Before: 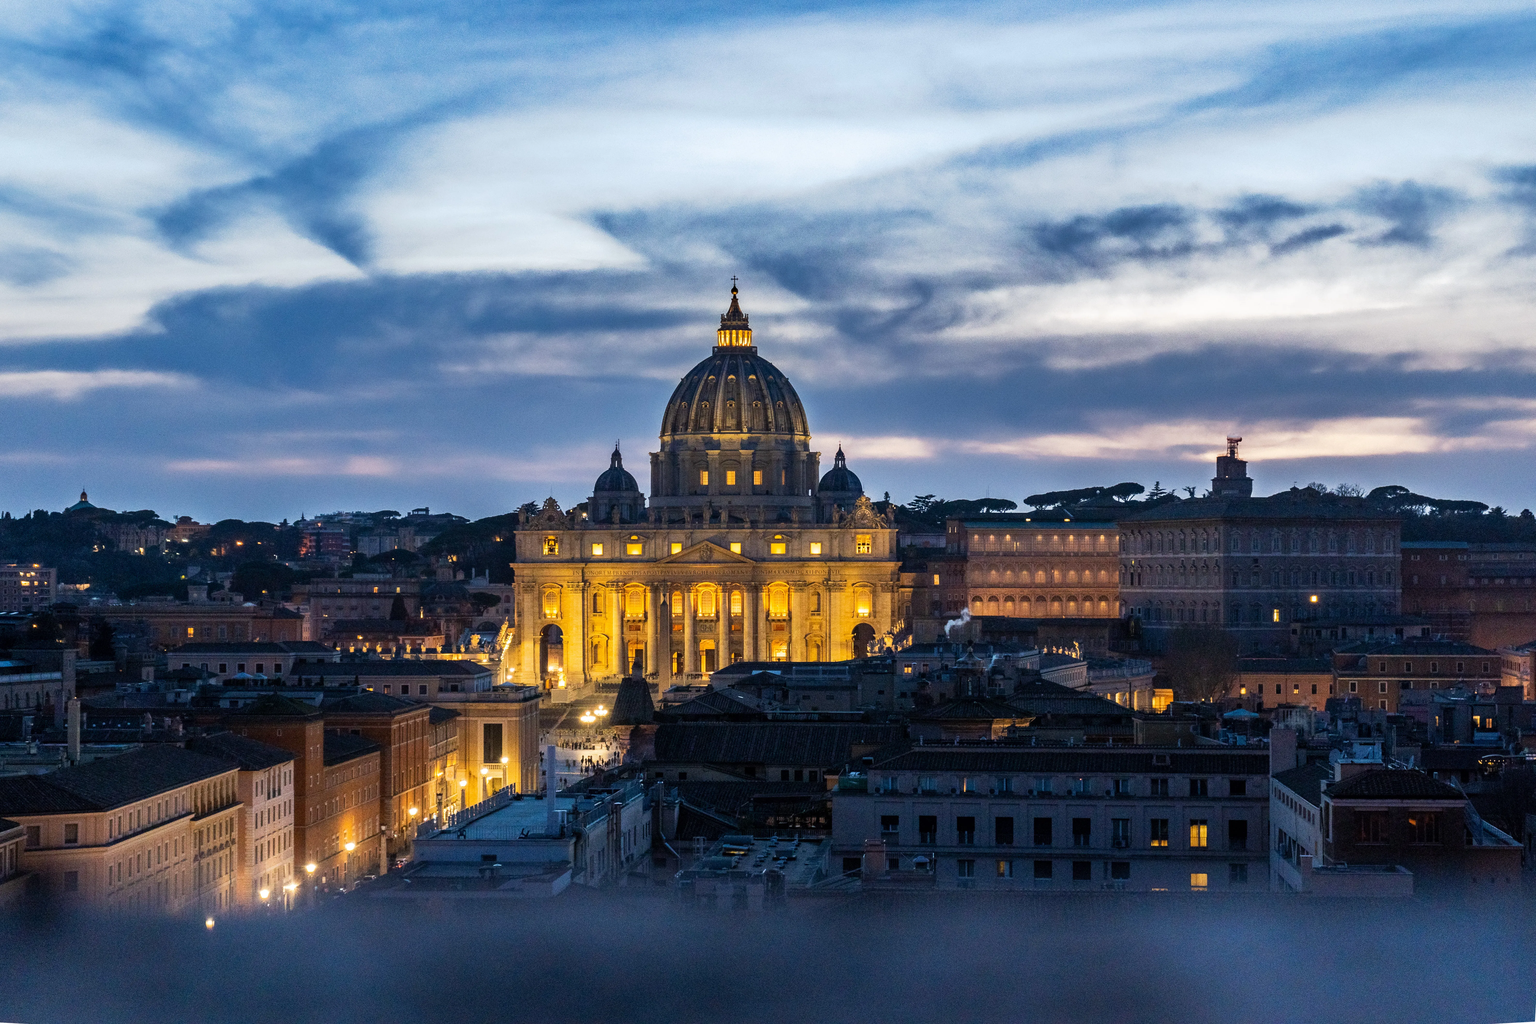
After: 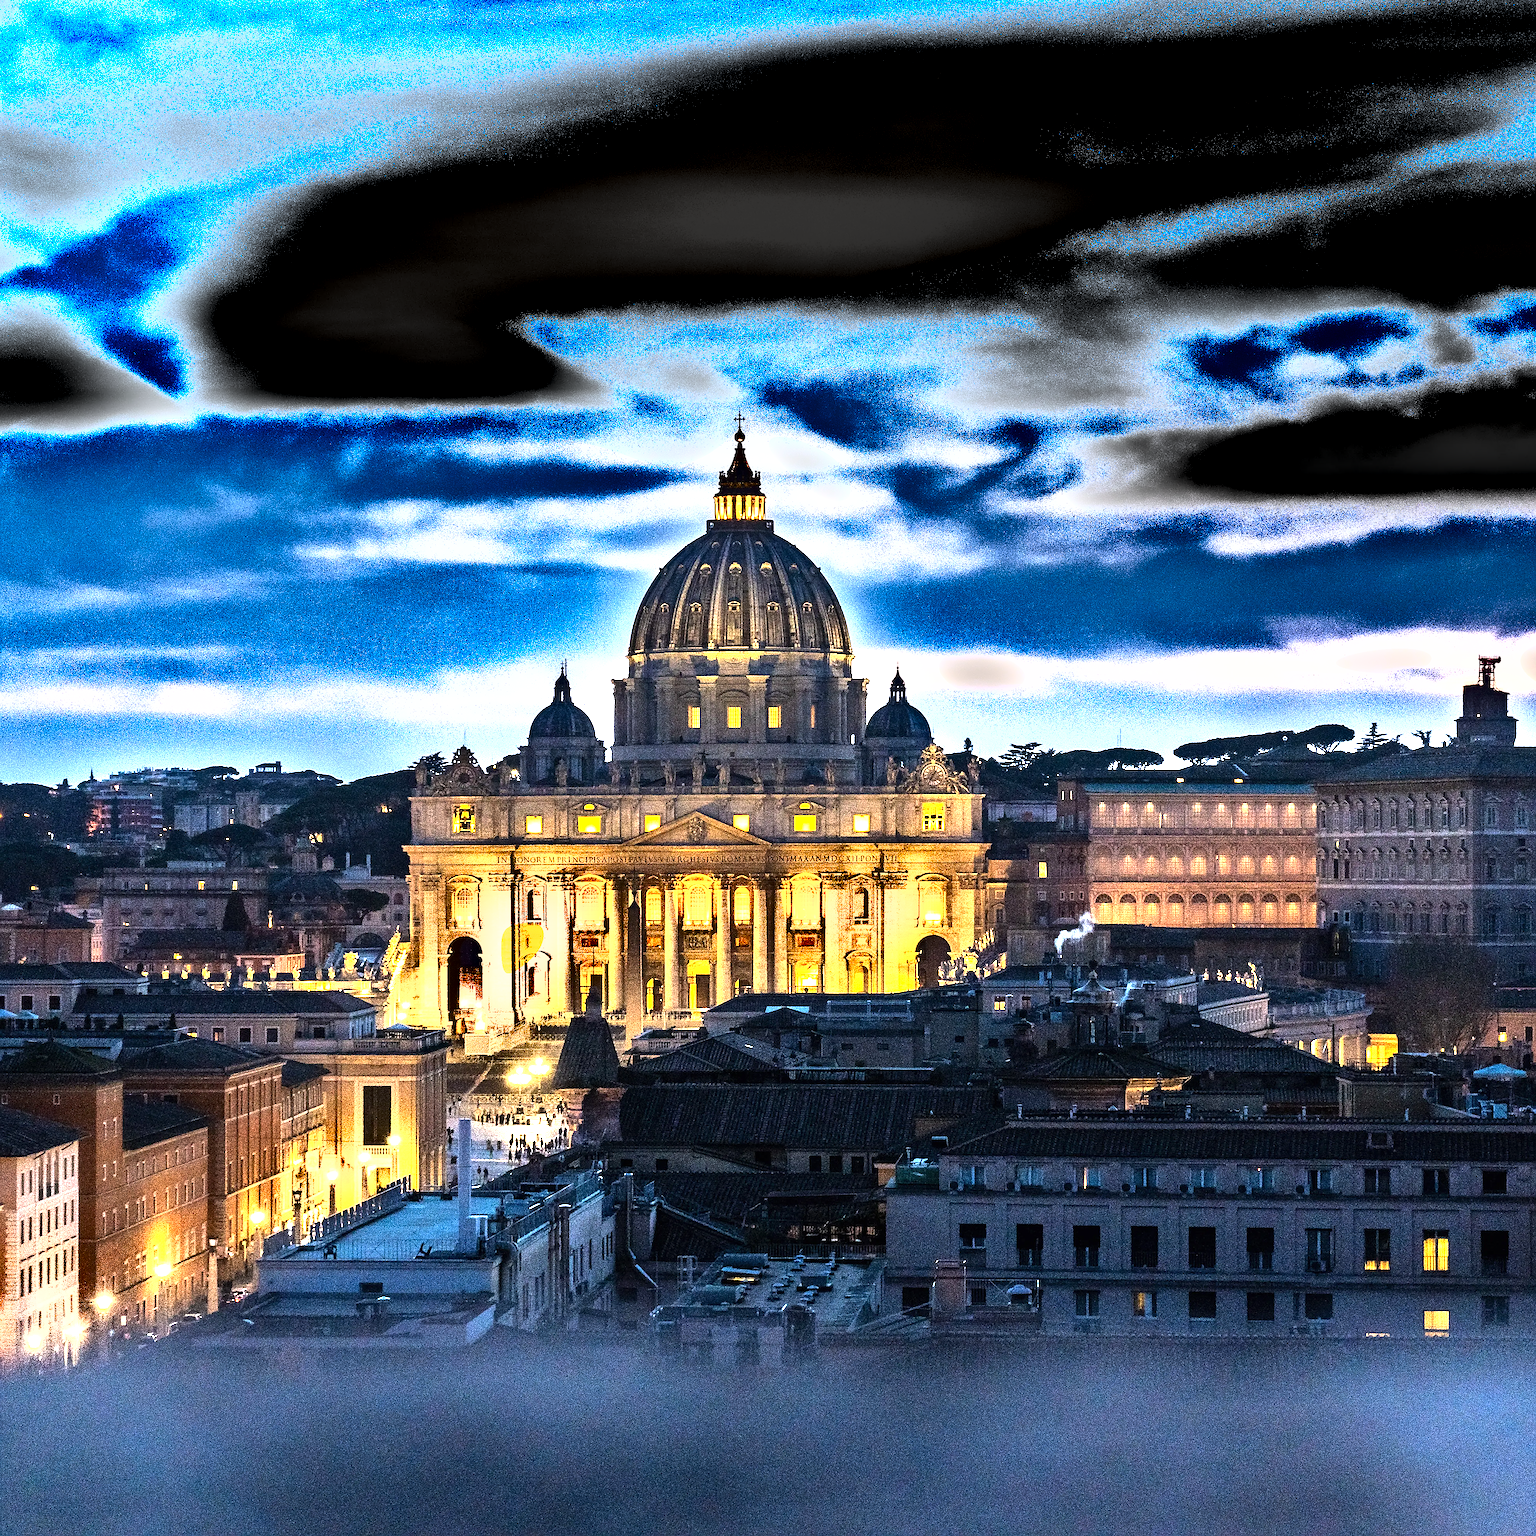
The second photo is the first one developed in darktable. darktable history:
exposure: black level correction 0, exposure 1.1 EV, compensate highlight preservation false
tone equalizer: -8 EV -0.75 EV, -7 EV -0.7 EV, -6 EV -0.6 EV, -5 EV -0.4 EV, -3 EV 0.4 EV, -2 EV 0.6 EV, -1 EV 0.7 EV, +0 EV 0.75 EV, edges refinement/feathering 500, mask exposure compensation -1.57 EV, preserve details no
sharpen: on, module defaults
shadows and highlights: shadows 20.91, highlights -82.73, soften with gaussian
crop and rotate: left 15.754%, right 17.579%
